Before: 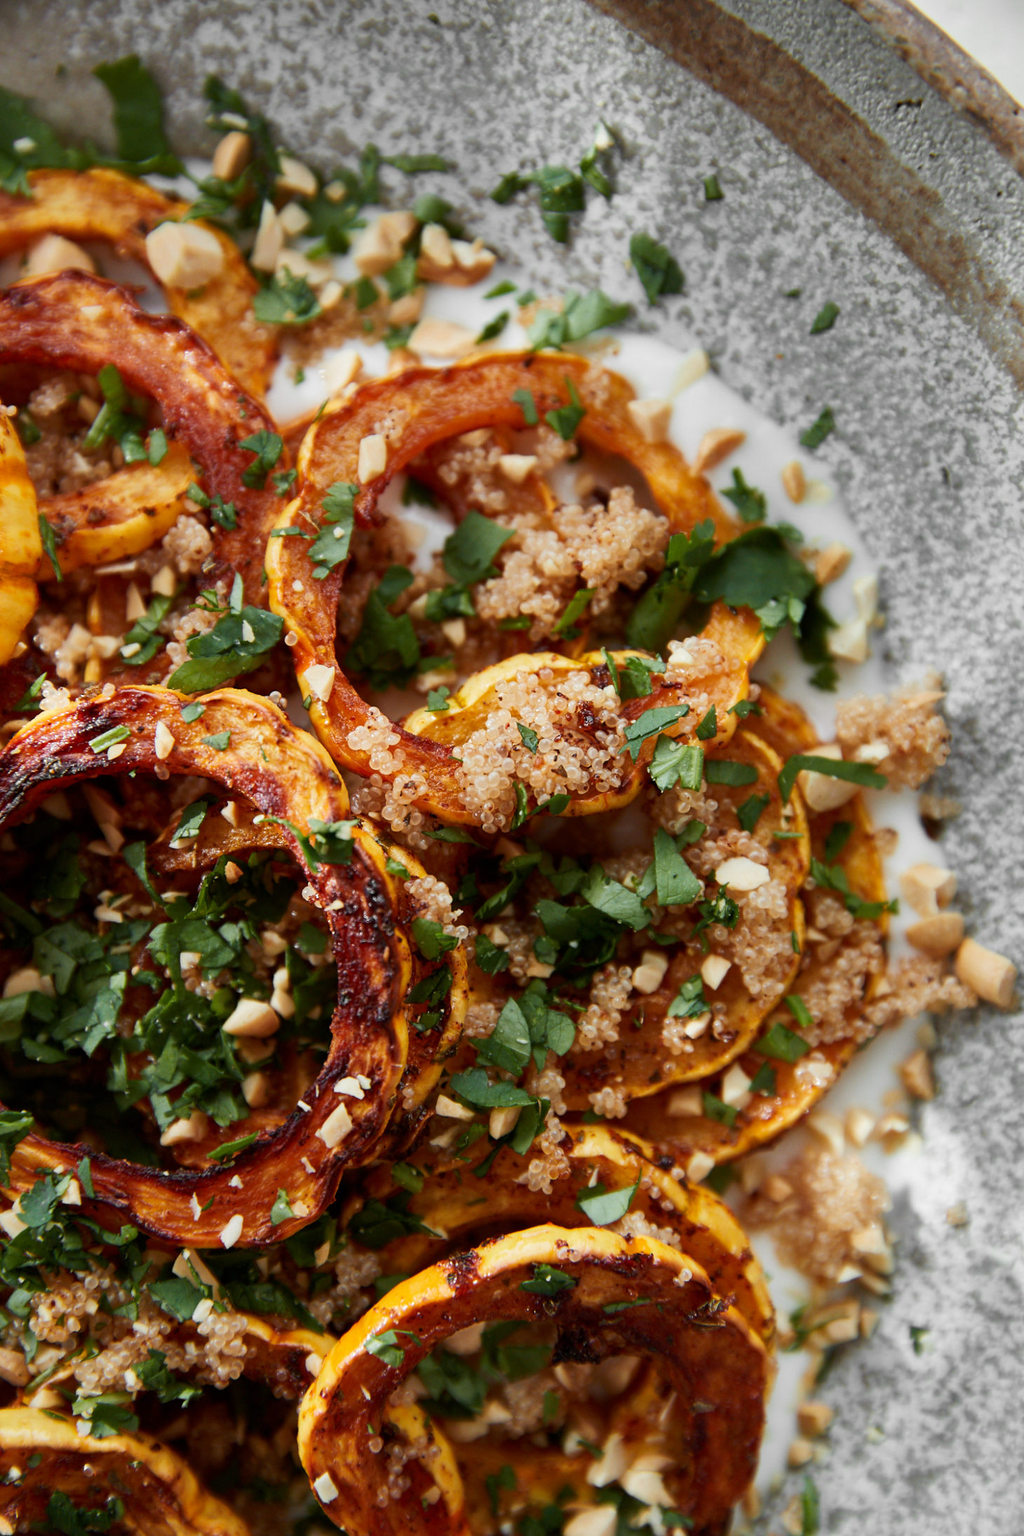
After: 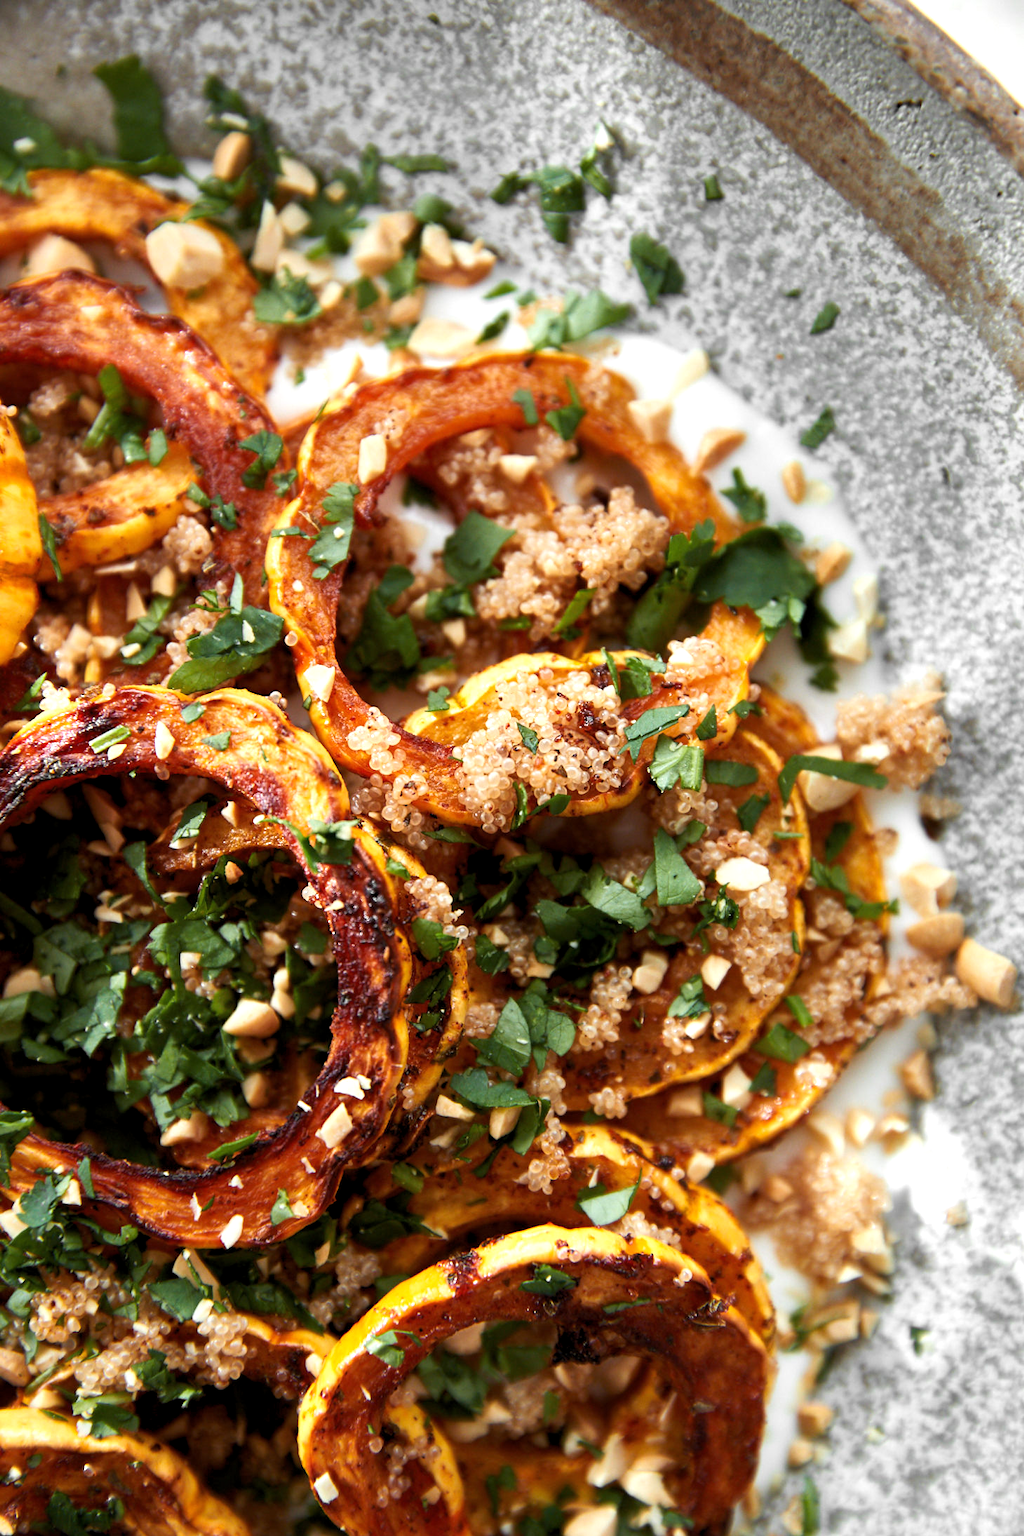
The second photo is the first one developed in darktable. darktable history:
exposure: exposure 0.574 EV, compensate highlight preservation false
levels: levels [0.026, 0.507, 0.987]
